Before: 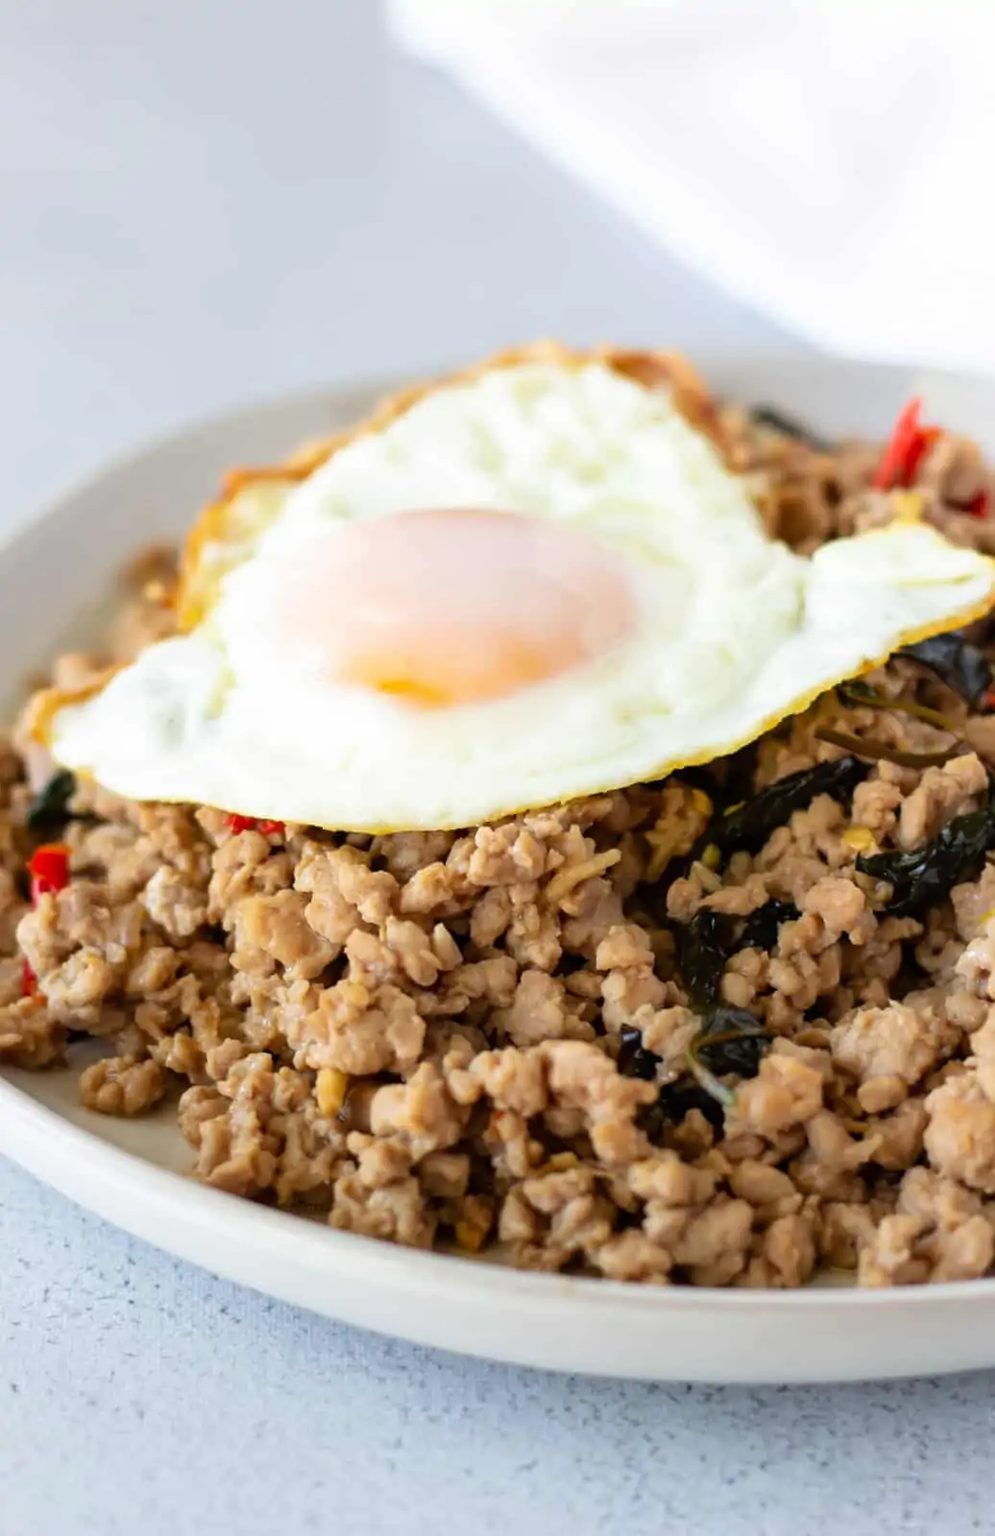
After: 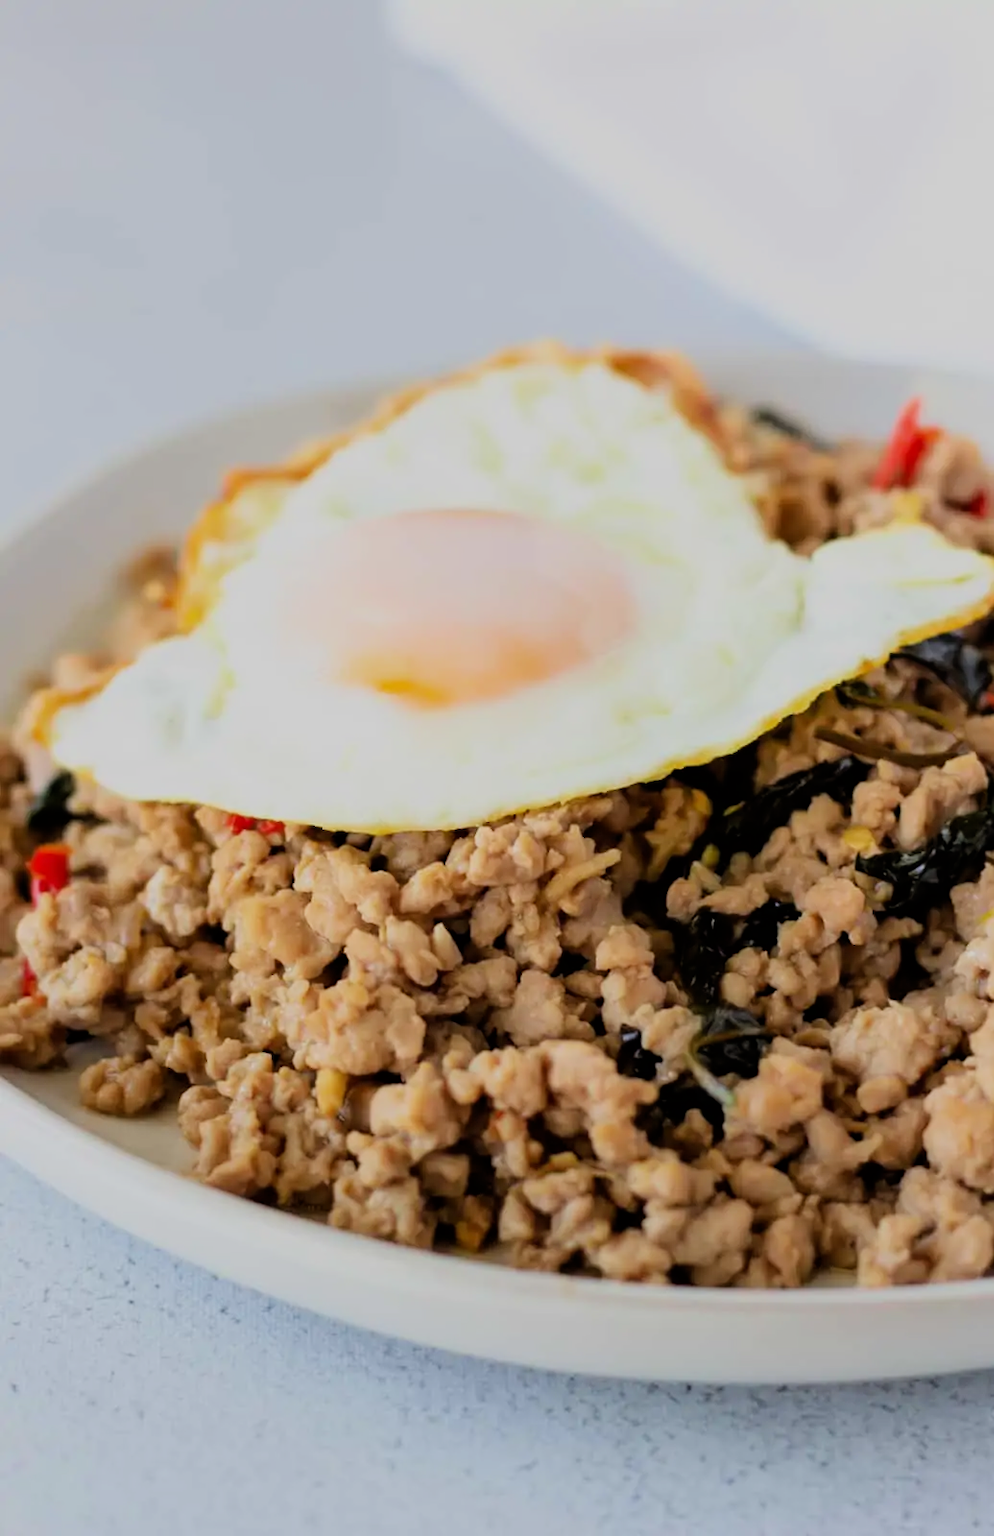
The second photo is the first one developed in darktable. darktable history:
filmic rgb: black relative exposure -7.1 EV, white relative exposure 5.35 EV, hardness 3.03, color science v6 (2022), iterations of high-quality reconstruction 10
